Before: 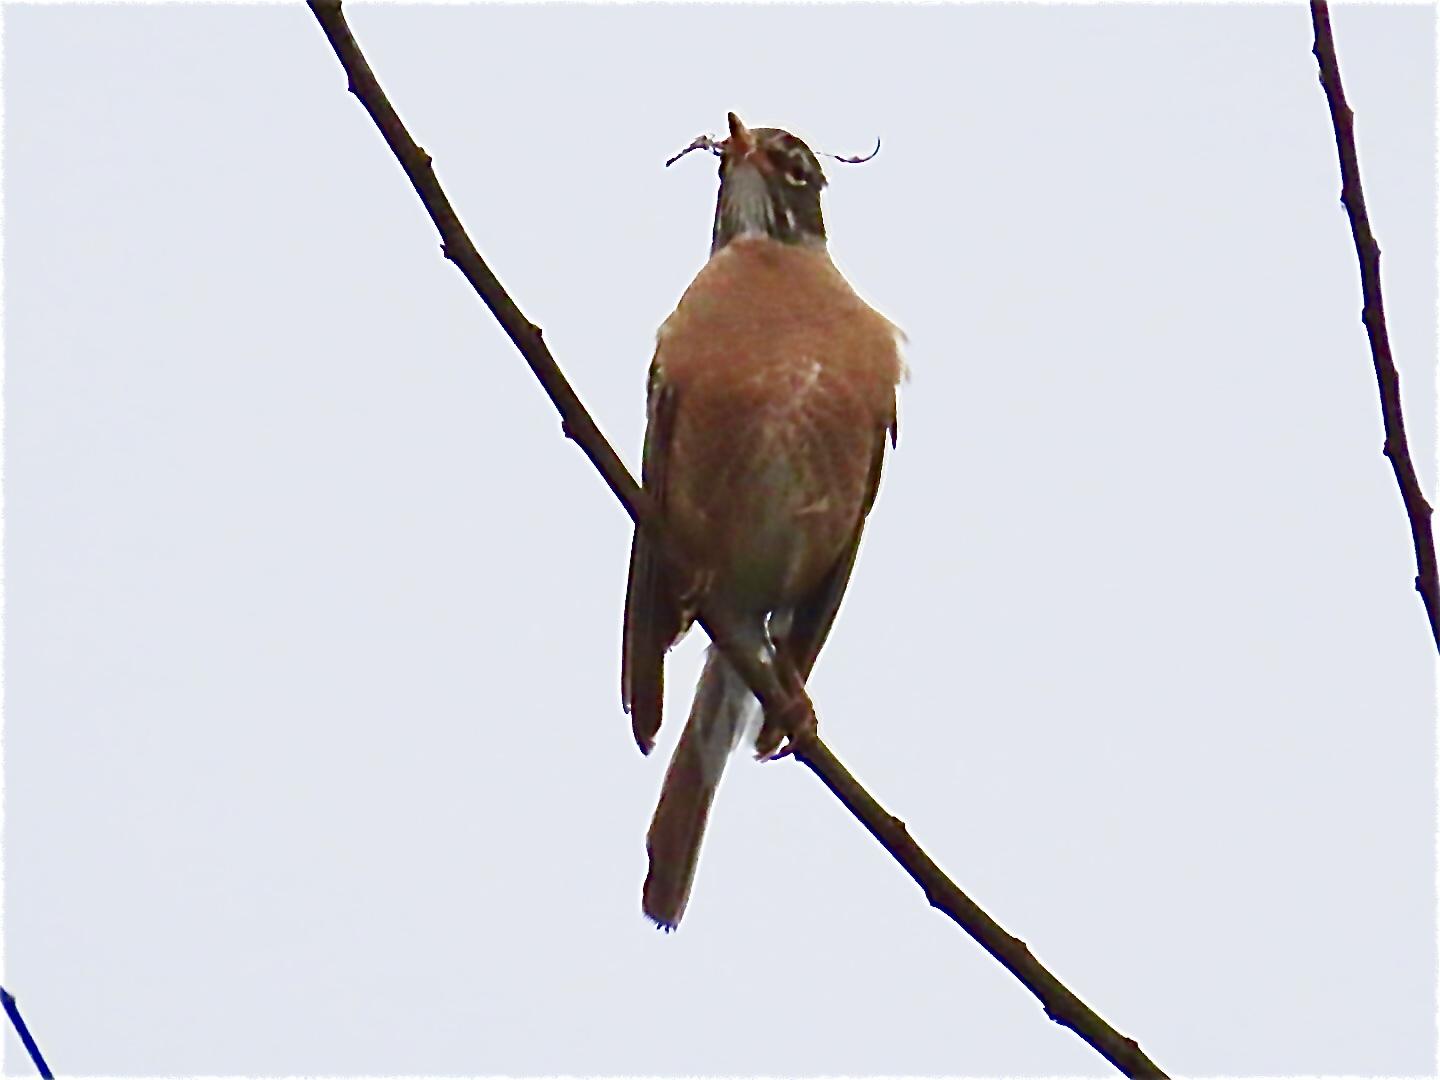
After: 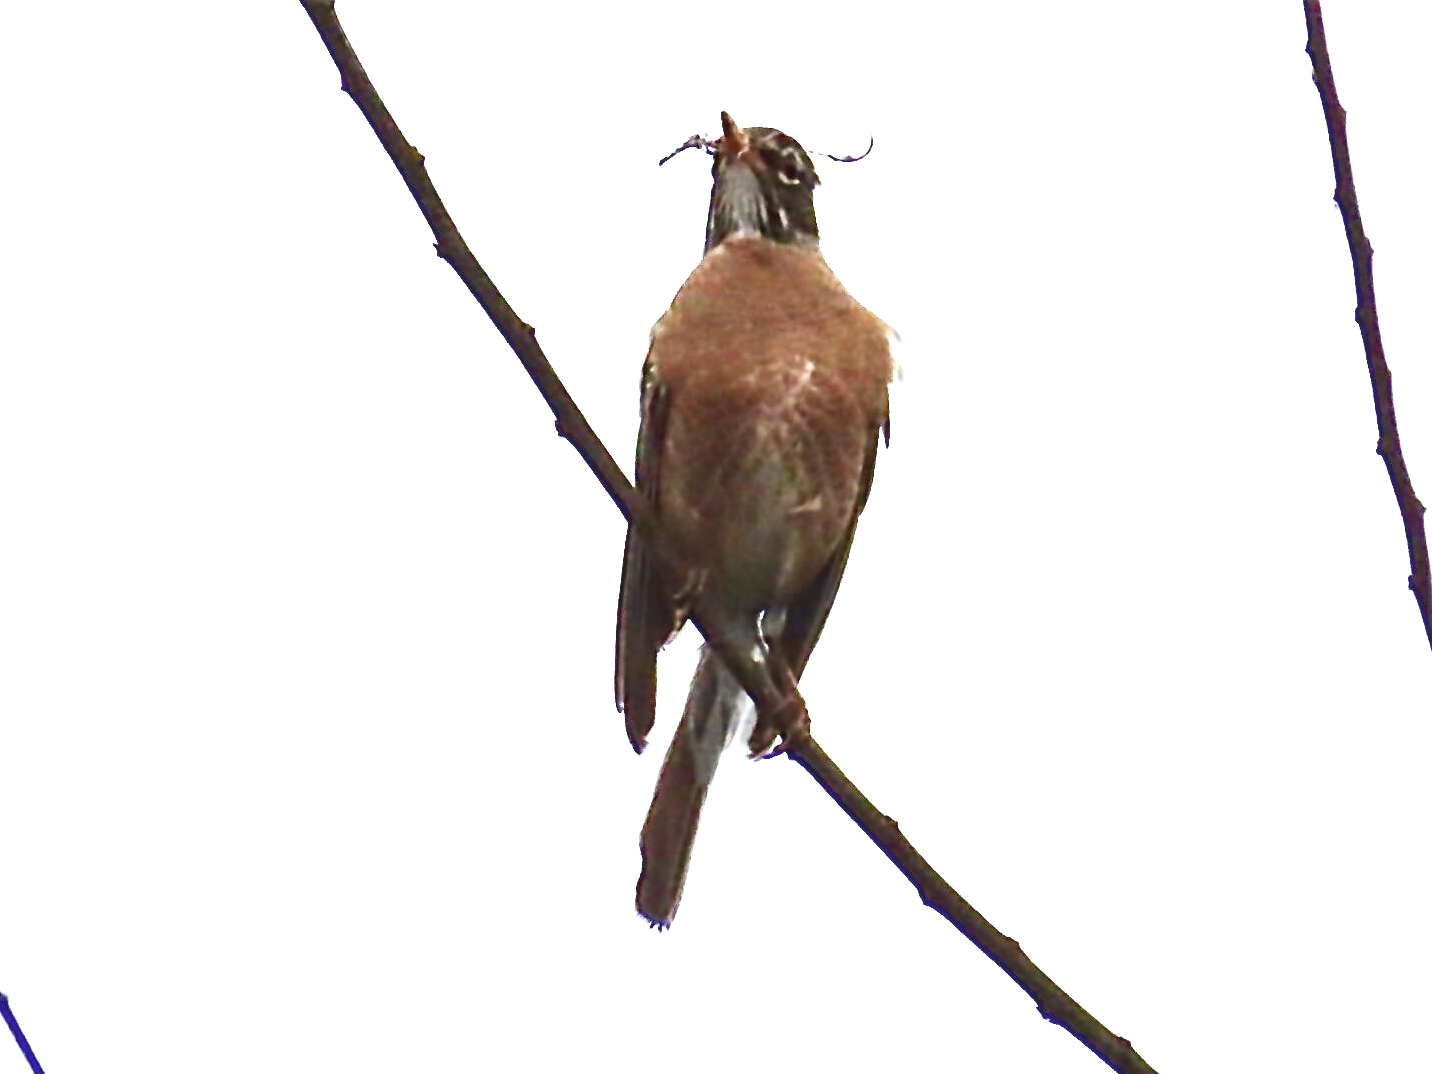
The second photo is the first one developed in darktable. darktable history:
crop and rotate: left 0.509%, top 0.145%, bottom 0.391%
local contrast: detail 130%
shadows and highlights: shadows -12.27, white point adjustment 4.14, highlights 28.97
tone equalizer: -8 EV -0.419 EV, -7 EV -0.426 EV, -6 EV -0.299 EV, -5 EV -0.232 EV, -3 EV 0.235 EV, -2 EV 0.349 EV, -1 EV 0.376 EV, +0 EV 0.387 EV, edges refinement/feathering 500, mask exposure compensation -1.57 EV, preserve details no
